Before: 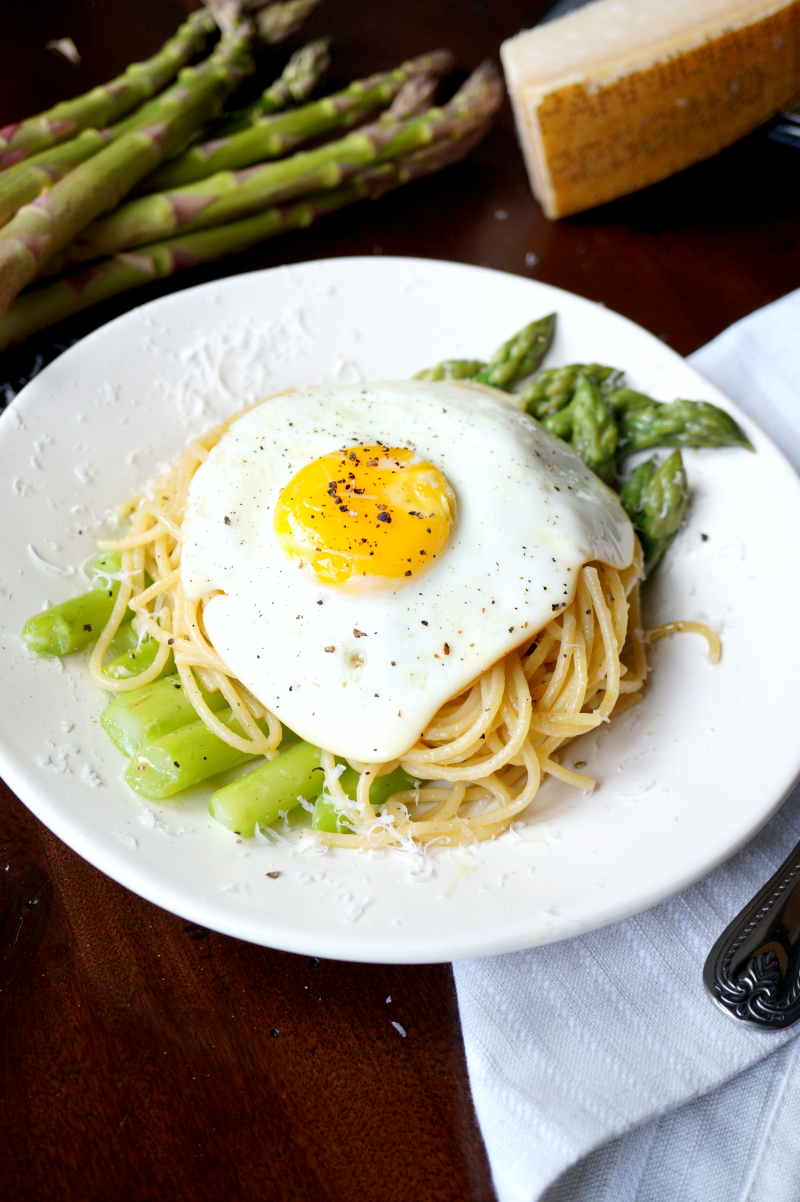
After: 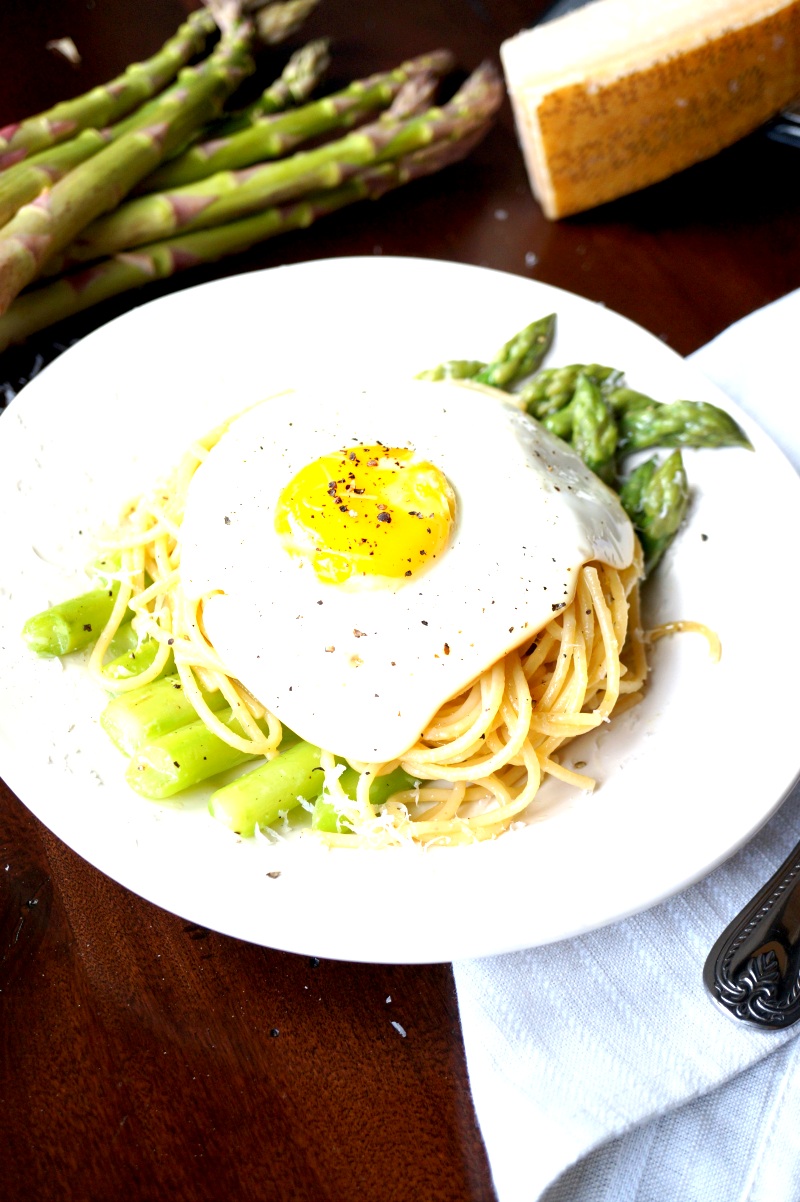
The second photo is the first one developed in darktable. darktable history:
color zones: curves: ch0 [(0, 0.5) (0.143, 0.5) (0.286, 0.5) (0.429, 0.5) (0.571, 0.5) (0.714, 0.476) (0.857, 0.5) (1, 0.5)]; ch2 [(0, 0.5) (0.143, 0.5) (0.286, 0.5) (0.429, 0.5) (0.571, 0.5) (0.714, 0.487) (0.857, 0.5) (1, 0.5)]
exposure: exposure 0.731 EV, compensate exposure bias true, compensate highlight preservation false
